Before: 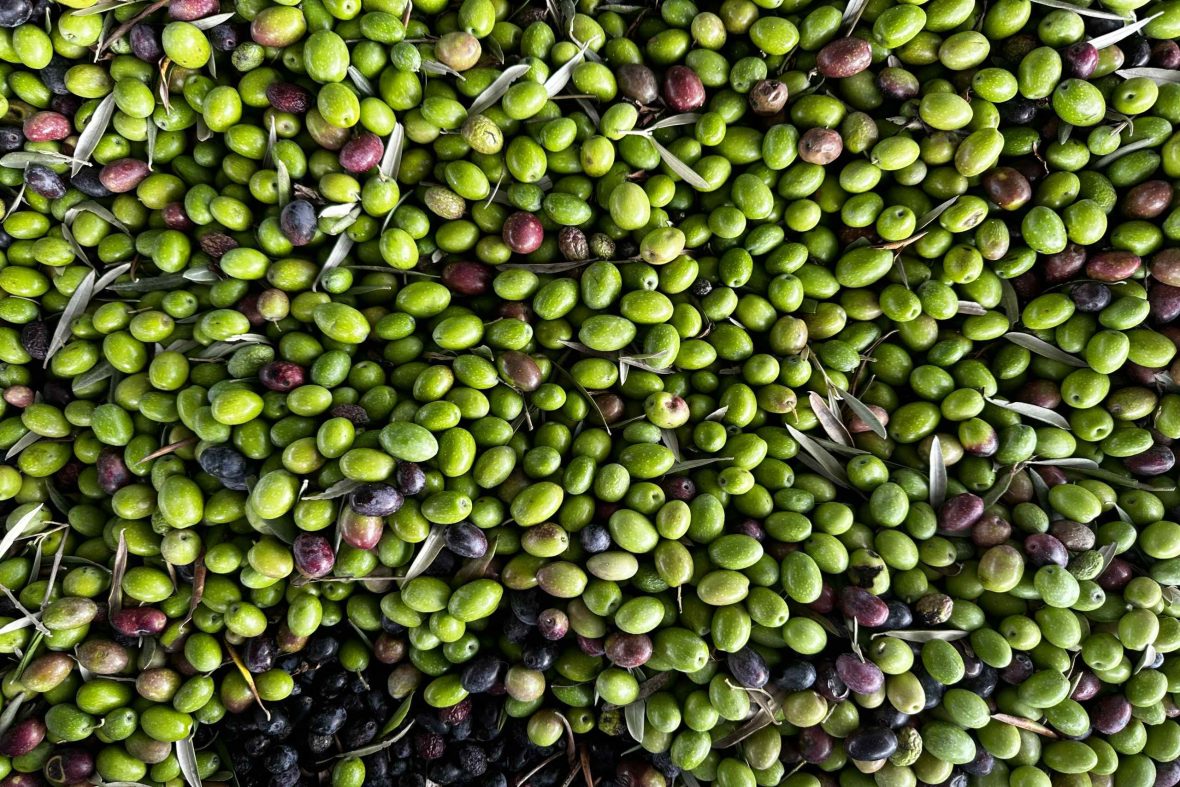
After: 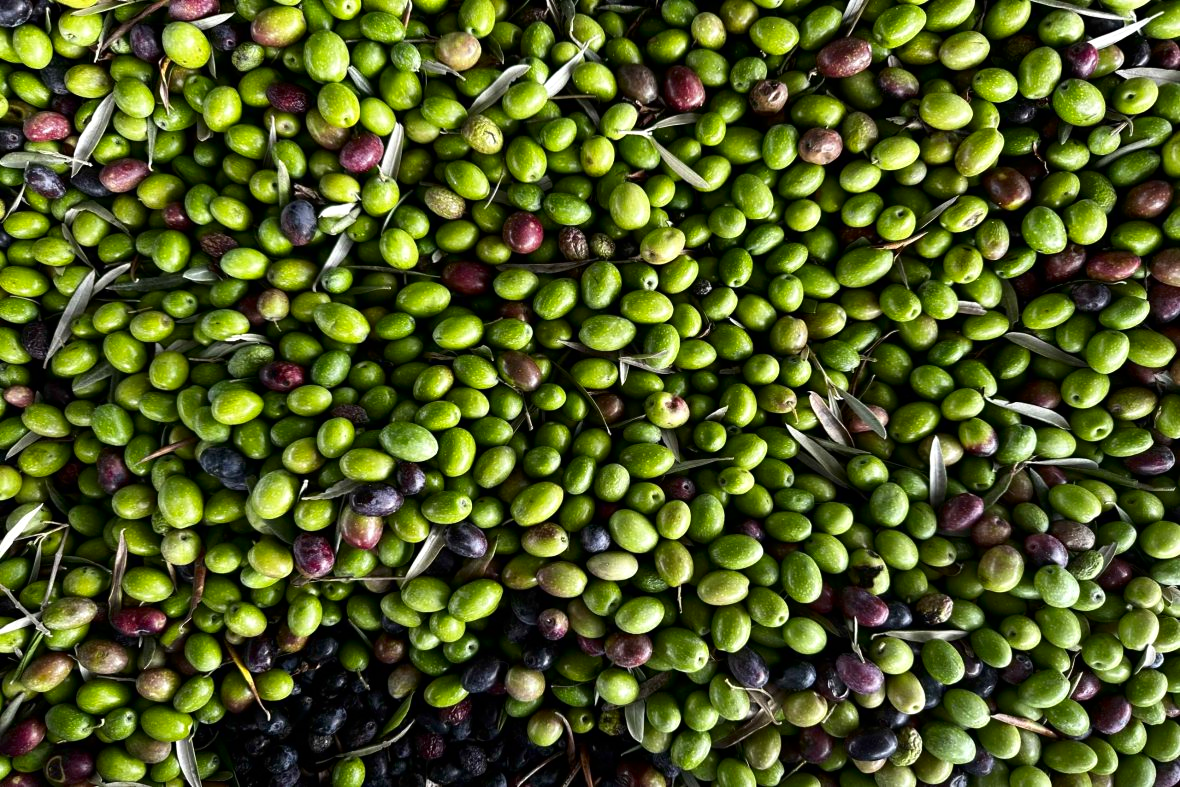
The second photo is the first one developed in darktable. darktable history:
contrast brightness saturation: contrast 0.07, brightness -0.13, saturation 0.06
exposure: exposure 0.127 EV, compensate highlight preservation false
